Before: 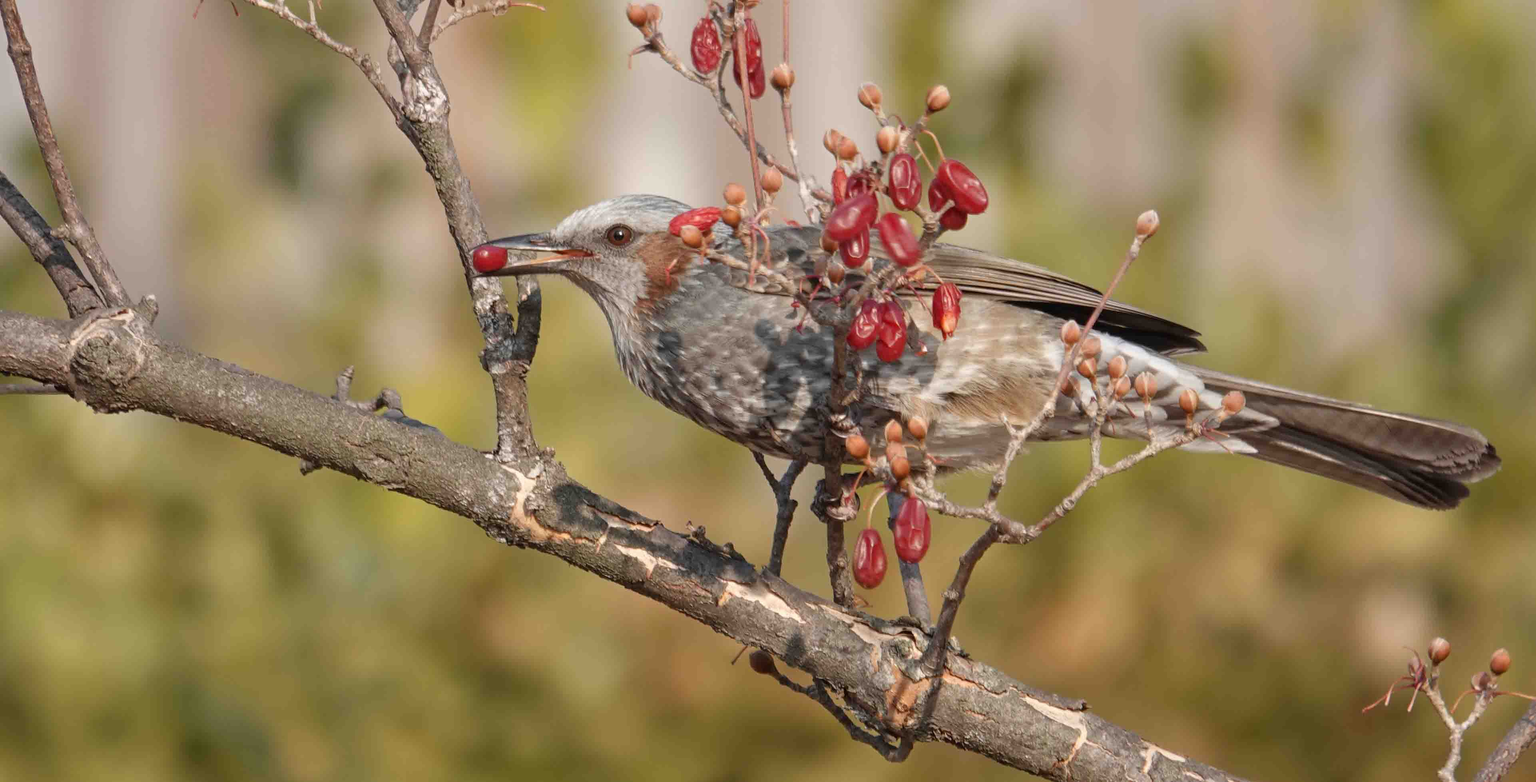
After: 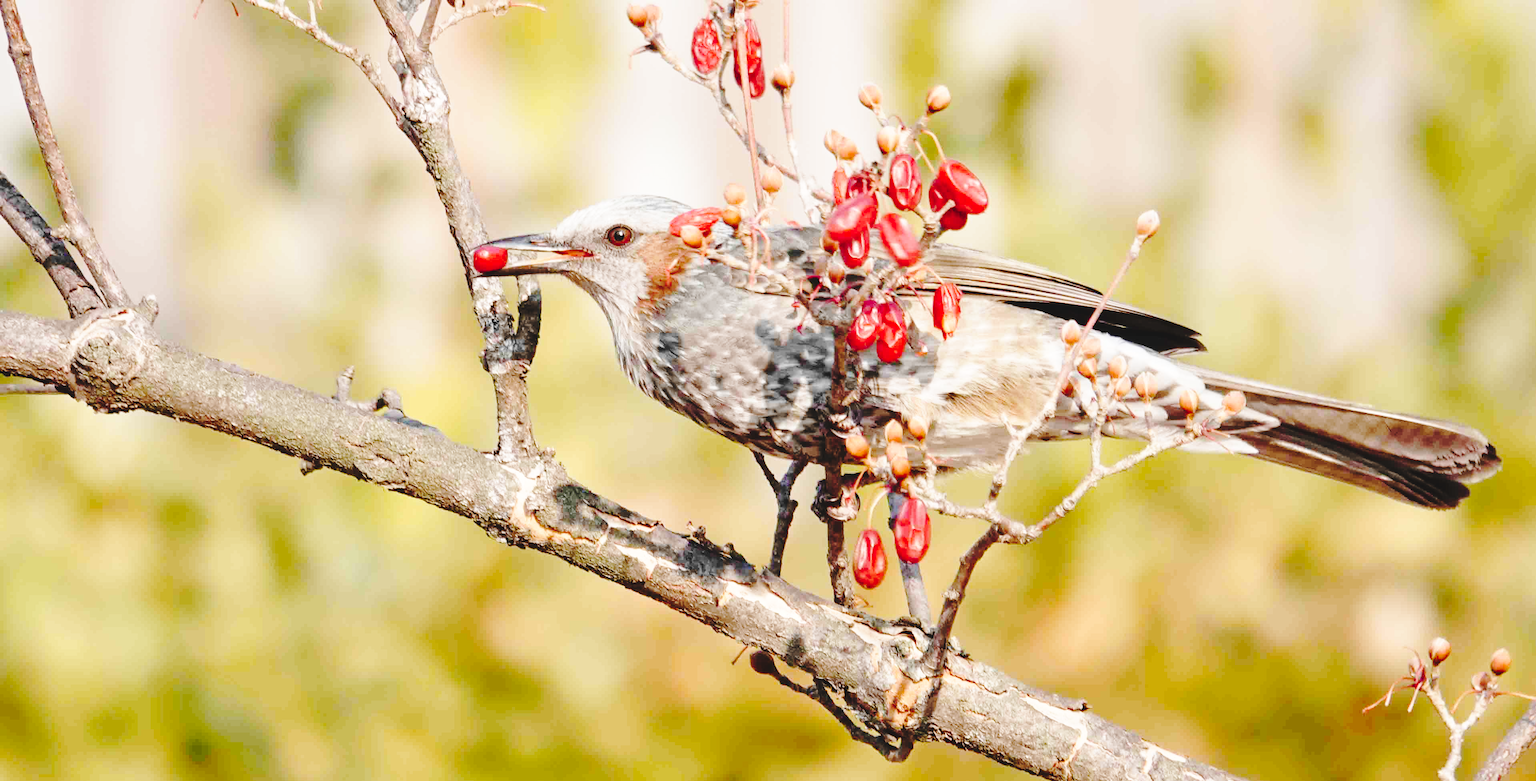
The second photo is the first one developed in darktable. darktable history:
base curve: curves: ch0 [(0, 0) (0.032, 0.037) (0.105, 0.228) (0.435, 0.76) (0.856, 0.983) (1, 1)], preserve colors none
tone curve: curves: ch0 [(0, 0) (0.003, 0.072) (0.011, 0.073) (0.025, 0.072) (0.044, 0.076) (0.069, 0.089) (0.1, 0.103) (0.136, 0.123) (0.177, 0.158) (0.224, 0.21) (0.277, 0.275) (0.335, 0.372) (0.399, 0.463) (0.468, 0.556) (0.543, 0.633) (0.623, 0.712) (0.709, 0.795) (0.801, 0.869) (0.898, 0.942) (1, 1)], preserve colors none
